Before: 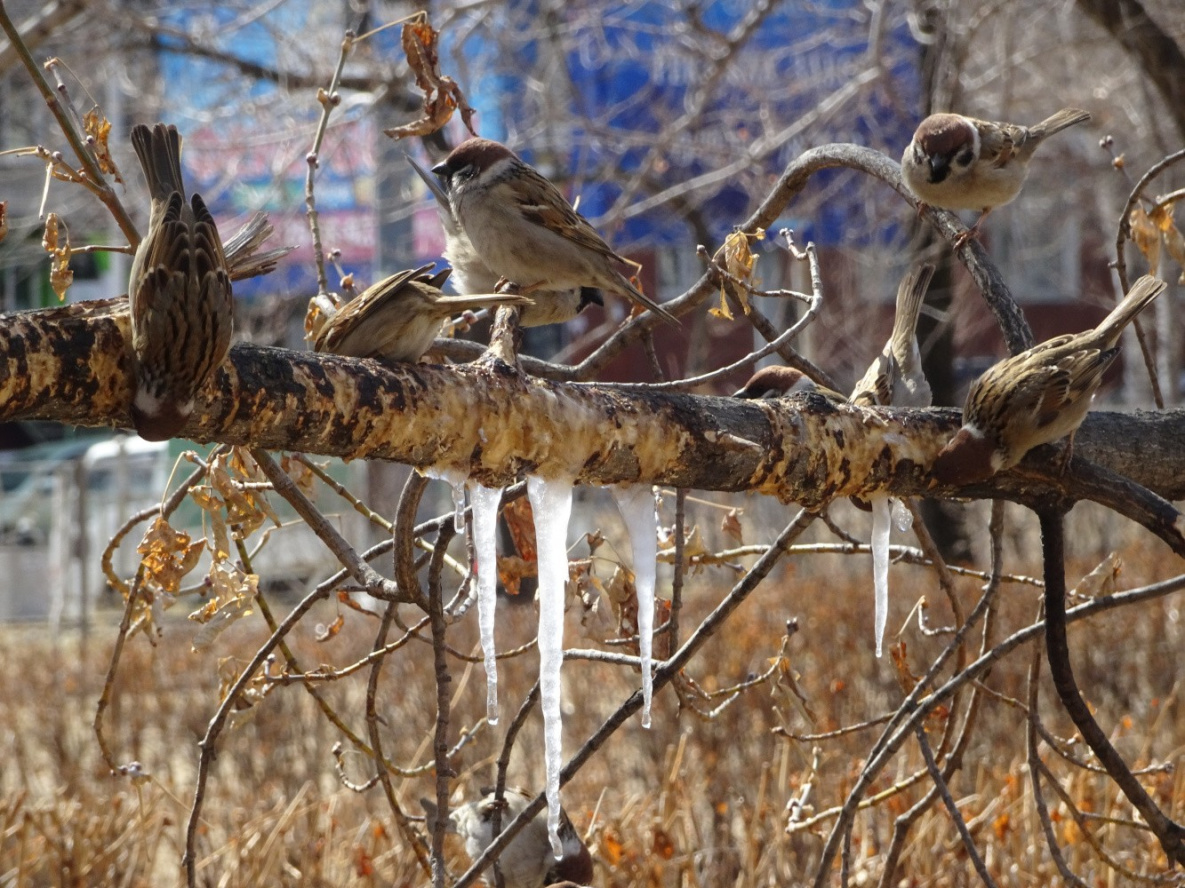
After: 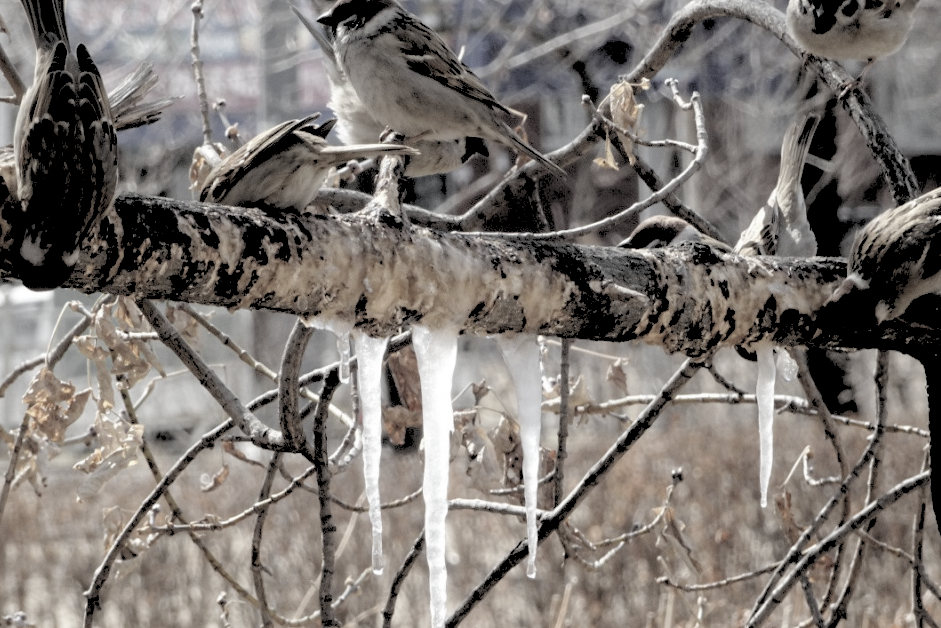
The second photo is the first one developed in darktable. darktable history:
color correction: saturation 0.3
crop: left 9.712%, top 16.928%, right 10.845%, bottom 12.332%
rgb levels: levels [[0.027, 0.429, 0.996], [0, 0.5, 1], [0, 0.5, 1]]
color zones: curves: ch0 [(0.035, 0.242) (0.25, 0.5) (0.384, 0.214) (0.488, 0.255) (0.75, 0.5)]; ch1 [(0.063, 0.379) (0.25, 0.5) (0.354, 0.201) (0.489, 0.085) (0.729, 0.271)]; ch2 [(0.25, 0.5) (0.38, 0.517) (0.442, 0.51) (0.735, 0.456)]
